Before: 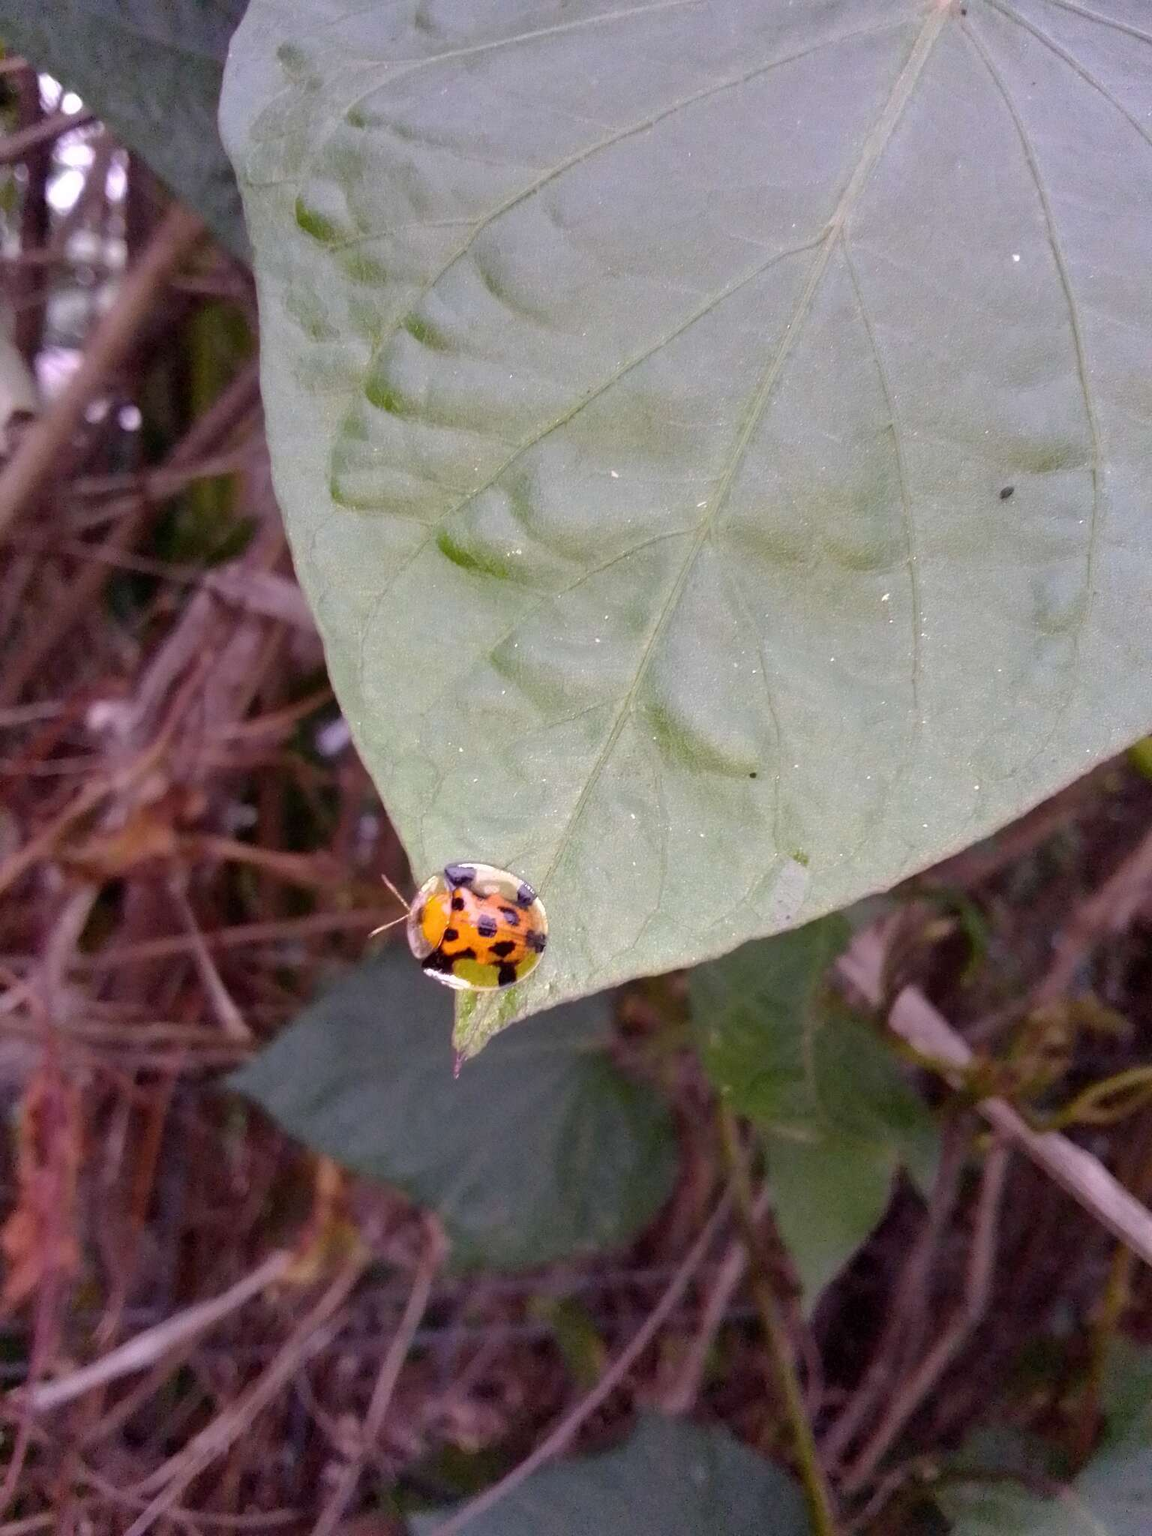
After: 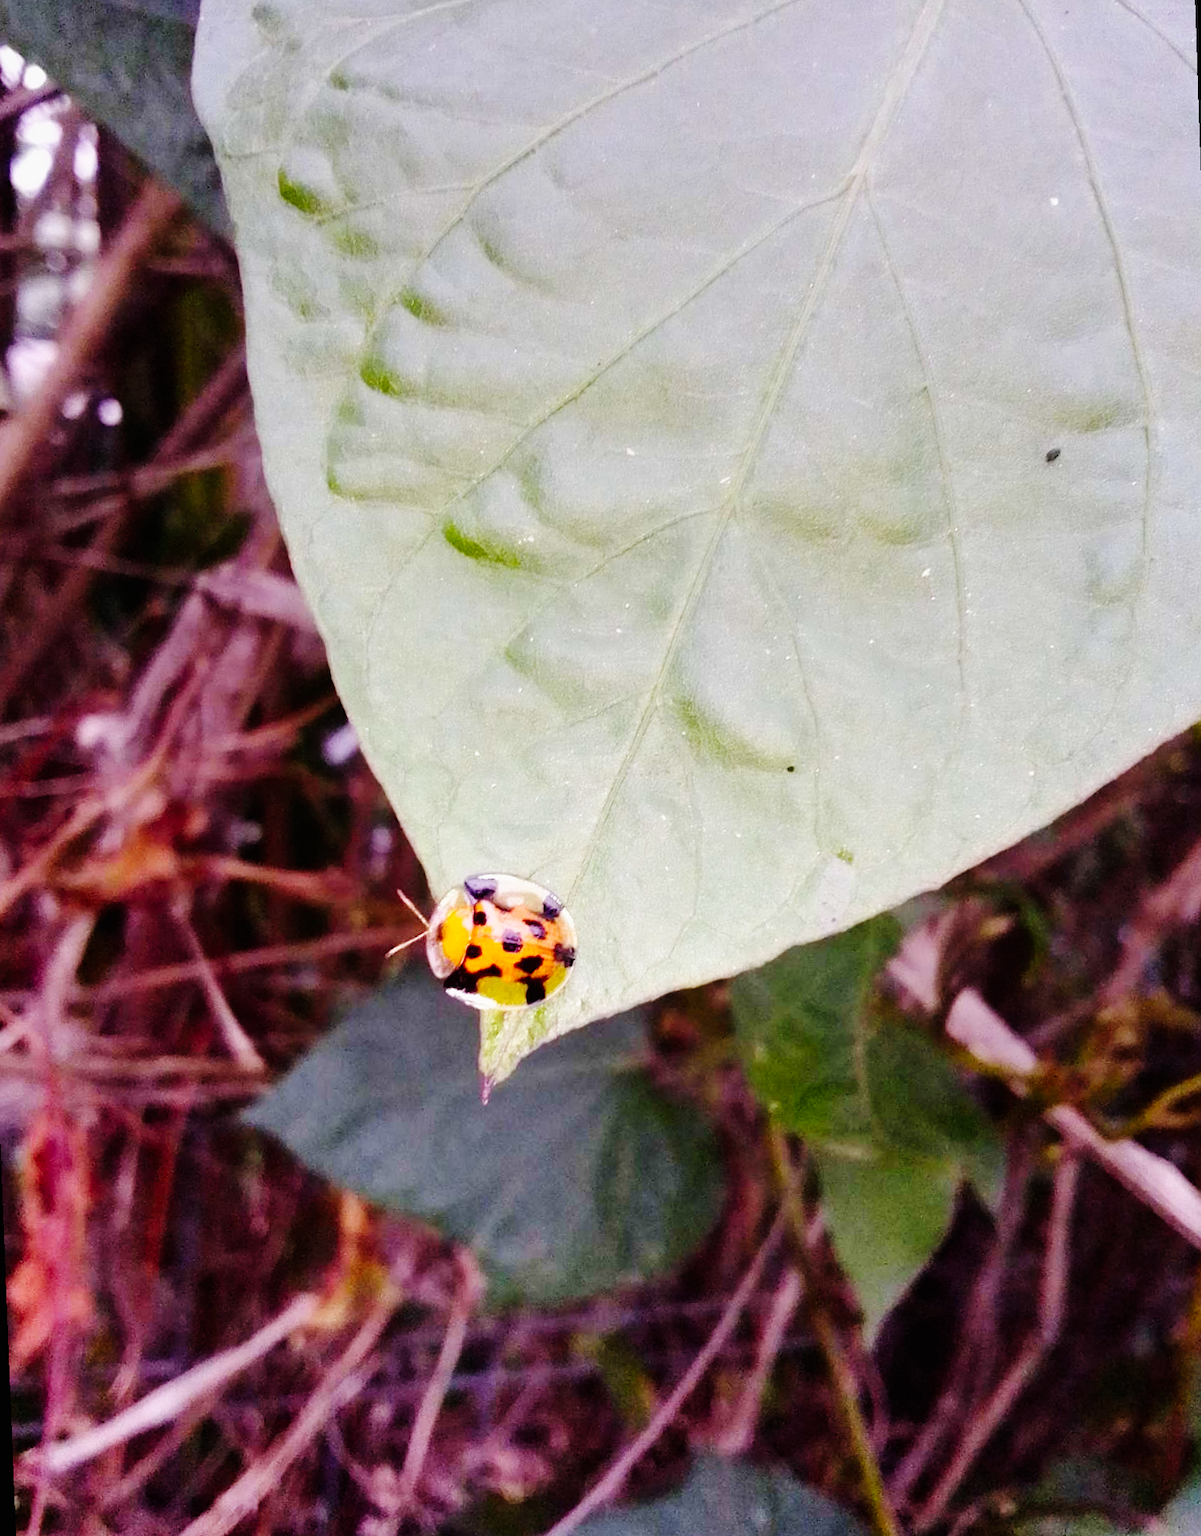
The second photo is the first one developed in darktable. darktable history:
base curve: curves: ch0 [(0, 0) (0, 0) (0.002, 0.001) (0.008, 0.003) (0.019, 0.011) (0.037, 0.037) (0.064, 0.11) (0.102, 0.232) (0.152, 0.379) (0.216, 0.524) (0.296, 0.665) (0.394, 0.789) (0.512, 0.881) (0.651, 0.945) (0.813, 0.986) (1, 1)], preserve colors none
rotate and perspective: rotation -2.12°, lens shift (vertical) 0.009, lens shift (horizontal) -0.008, automatic cropping original format, crop left 0.036, crop right 0.964, crop top 0.05, crop bottom 0.959
graduated density: rotation 5.63°, offset 76.9
